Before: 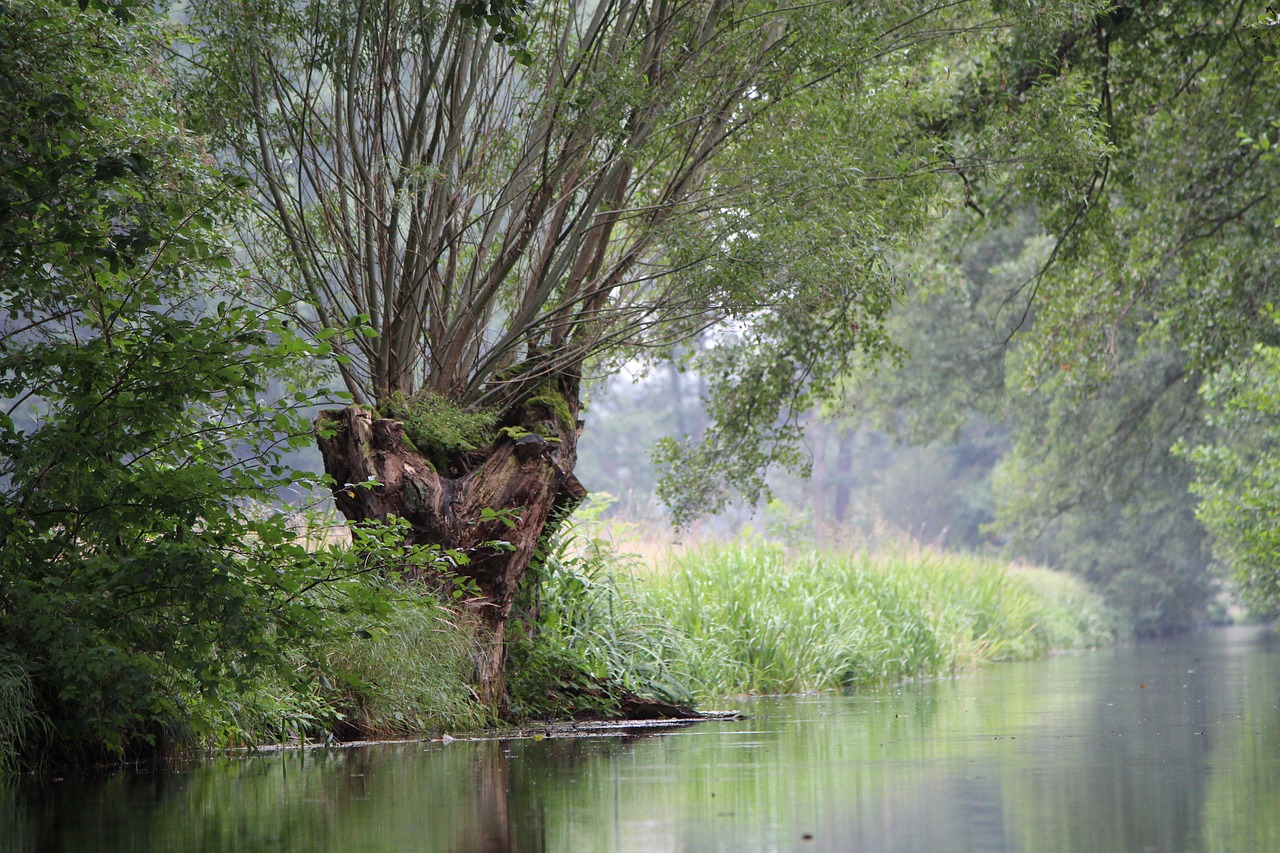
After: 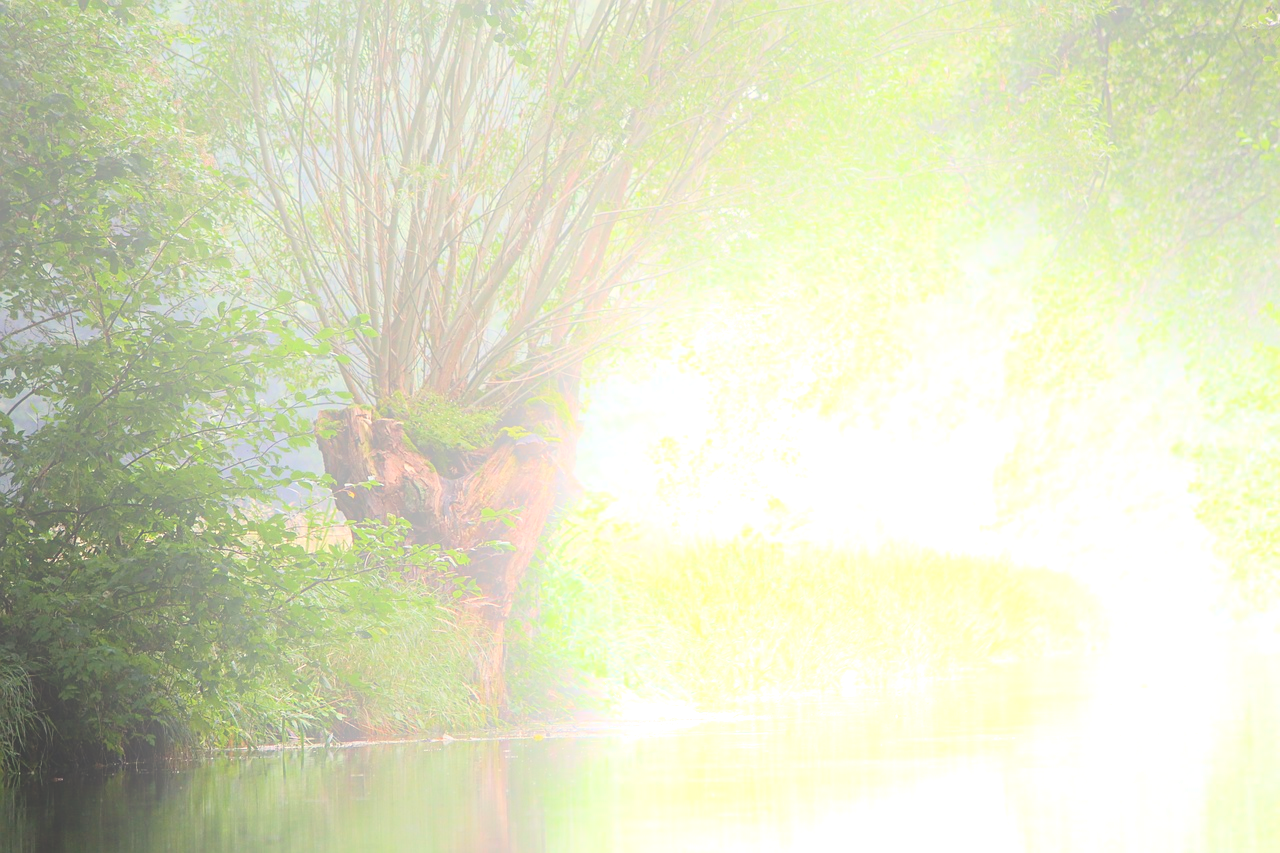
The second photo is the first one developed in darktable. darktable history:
sharpen: amount 0.2
white balance: red 1.029, blue 0.92
bloom: size 25%, threshold 5%, strength 90%
